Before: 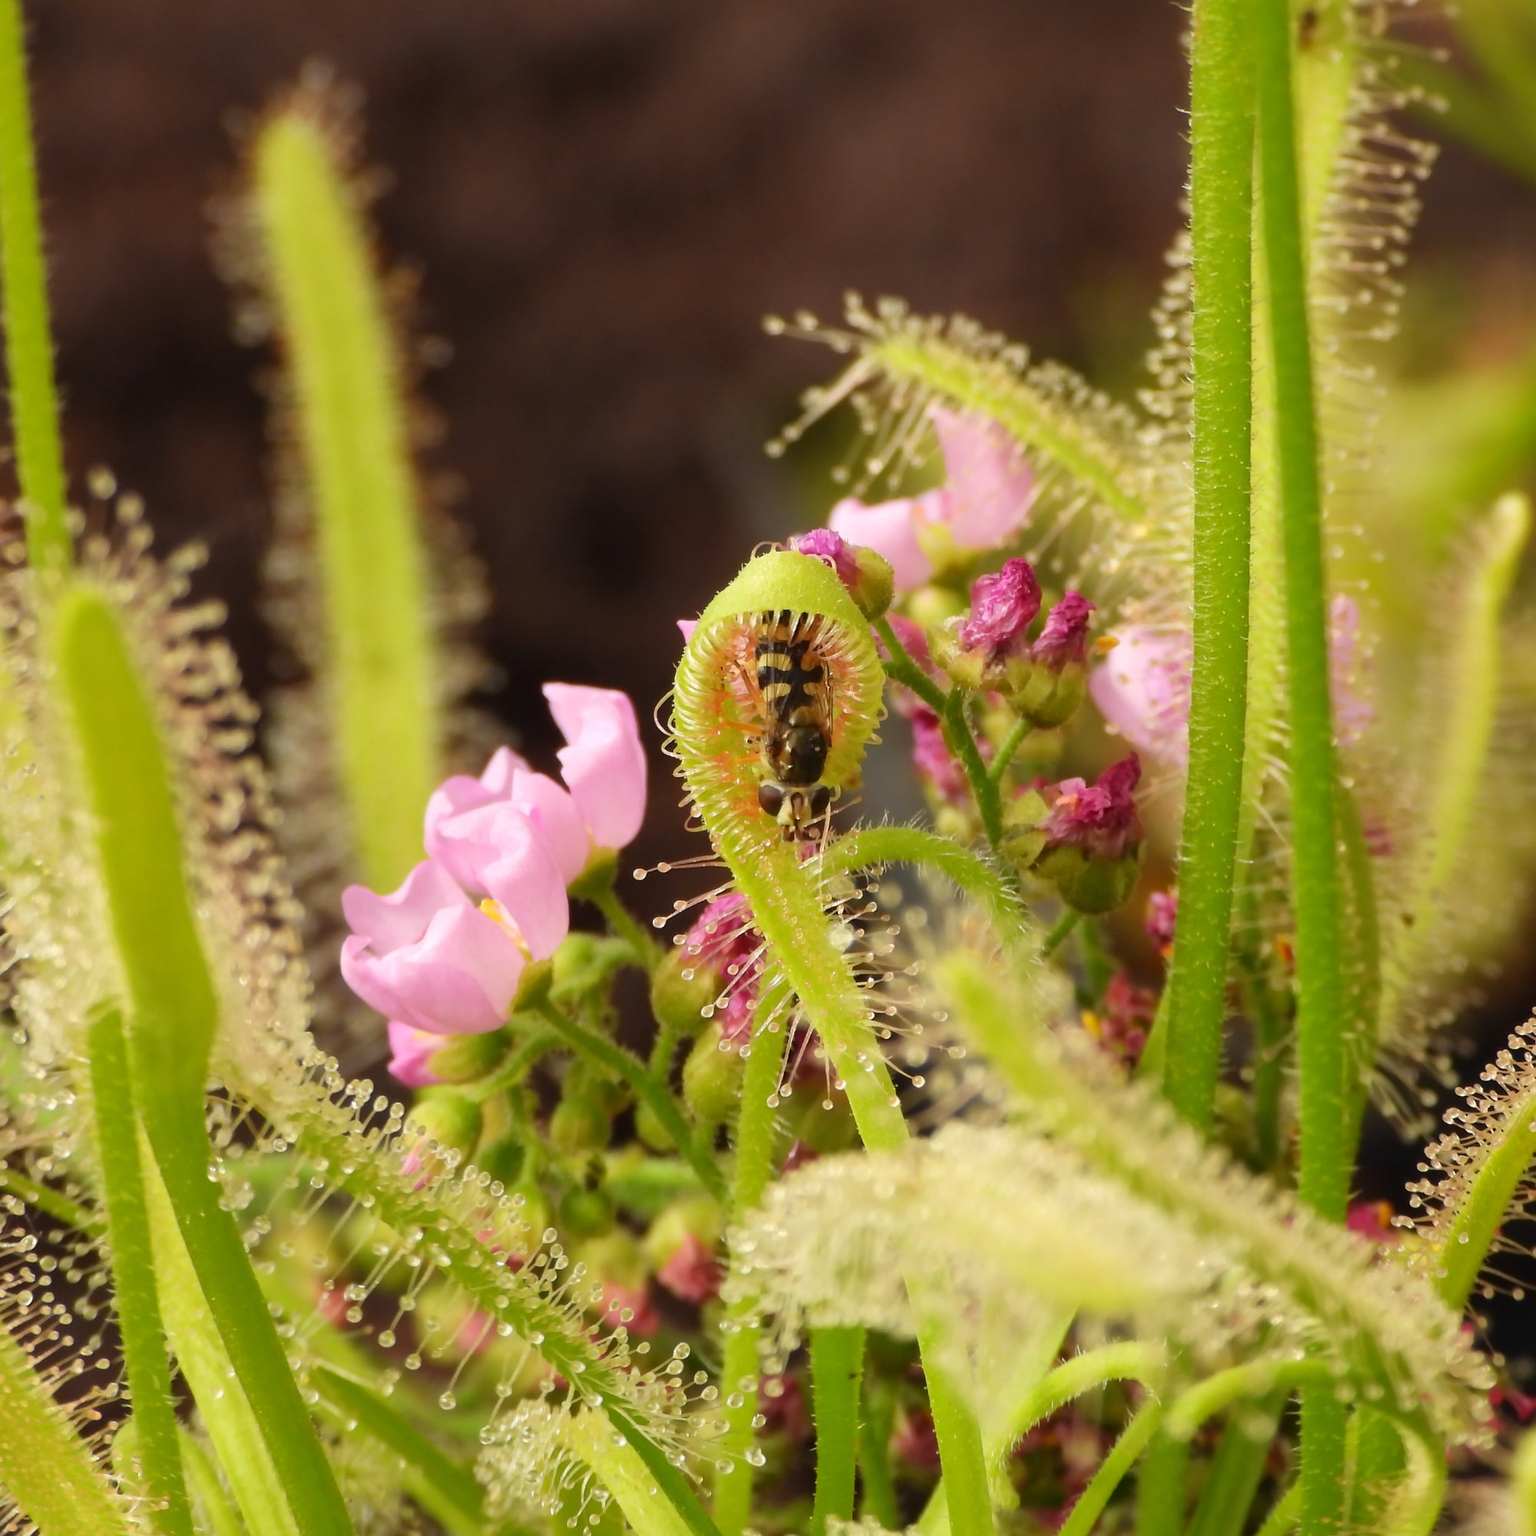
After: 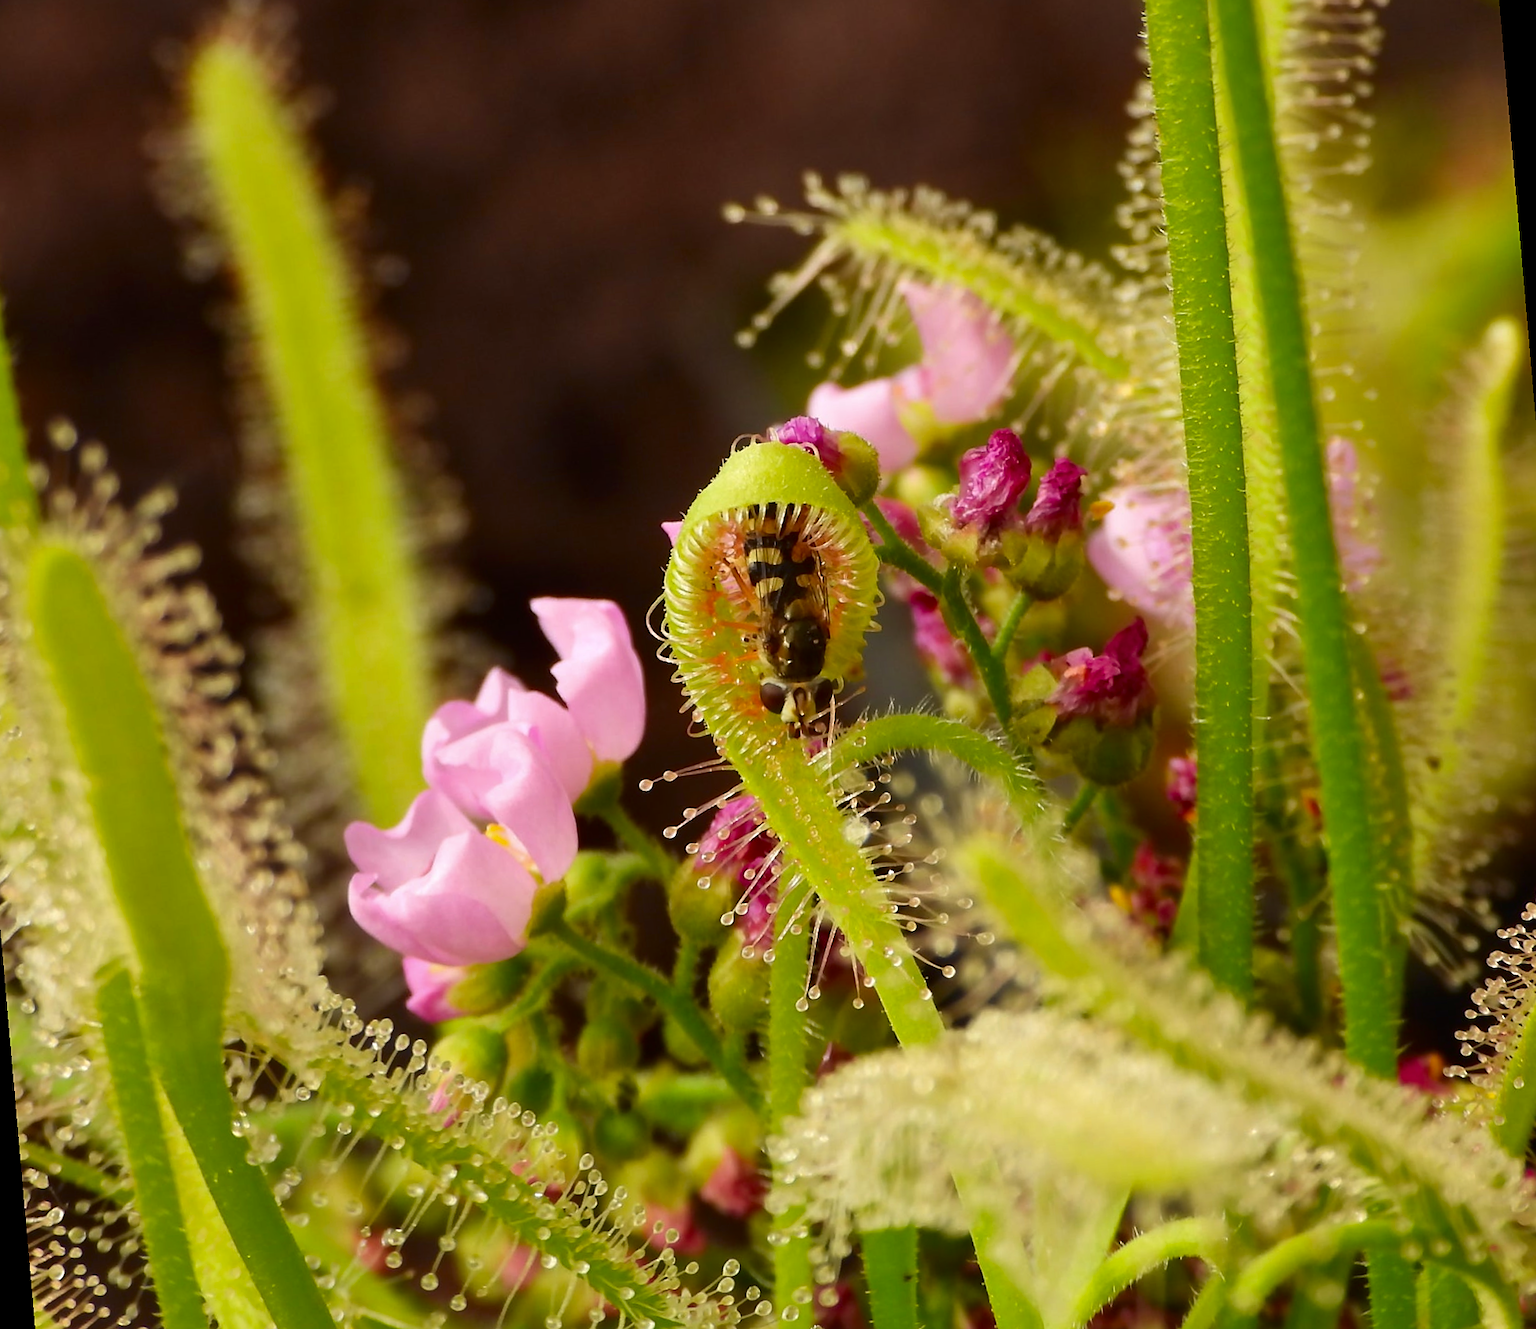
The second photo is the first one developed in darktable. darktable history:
shadows and highlights: shadows 37.27, highlights -28.18, soften with gaussian
rotate and perspective: rotation -5°, crop left 0.05, crop right 0.952, crop top 0.11, crop bottom 0.89
sharpen: radius 1.559, amount 0.373, threshold 1.271
contrast brightness saturation: contrast 0.07, brightness -0.14, saturation 0.11
